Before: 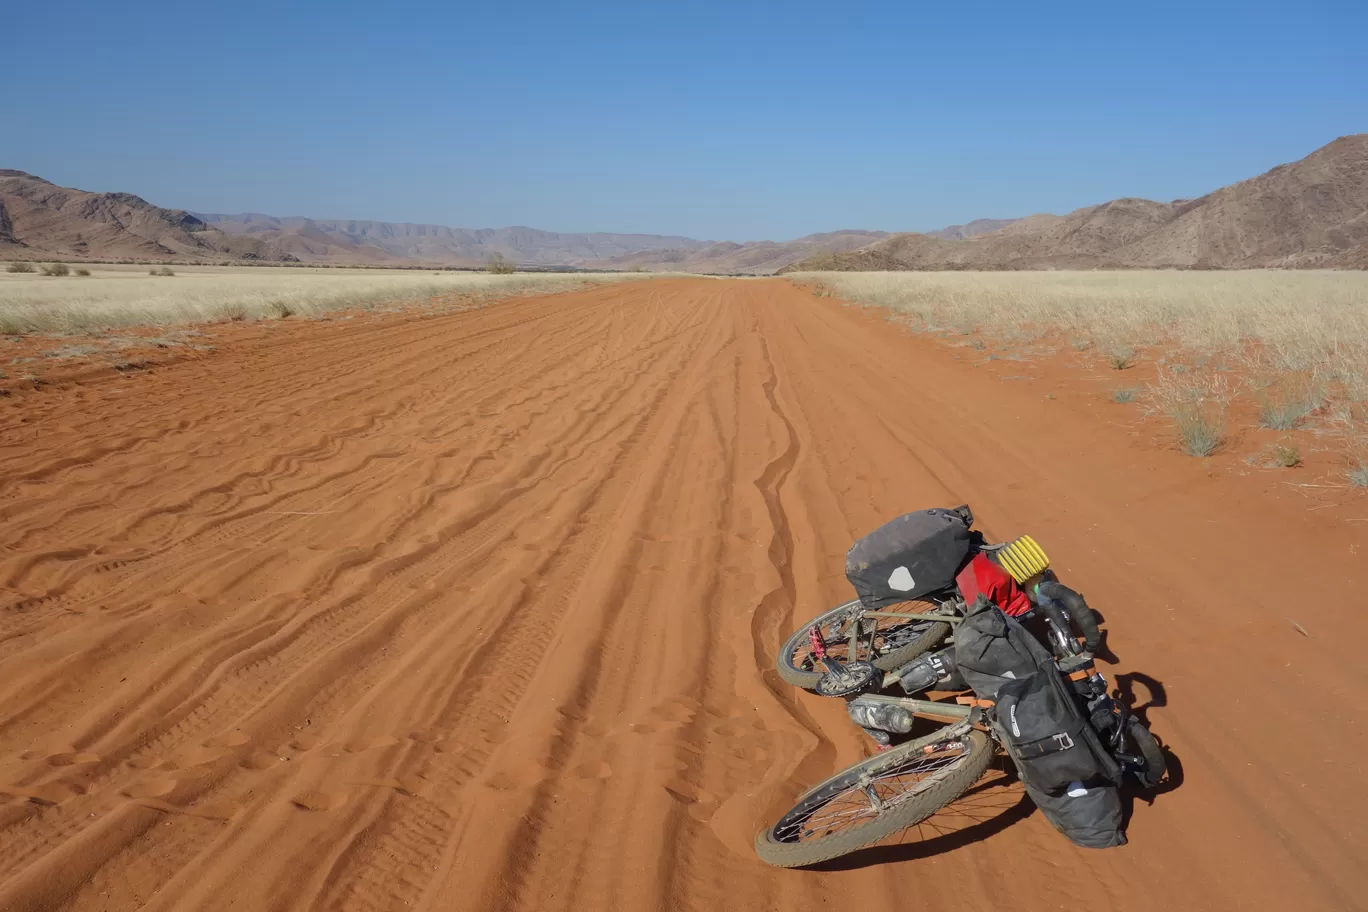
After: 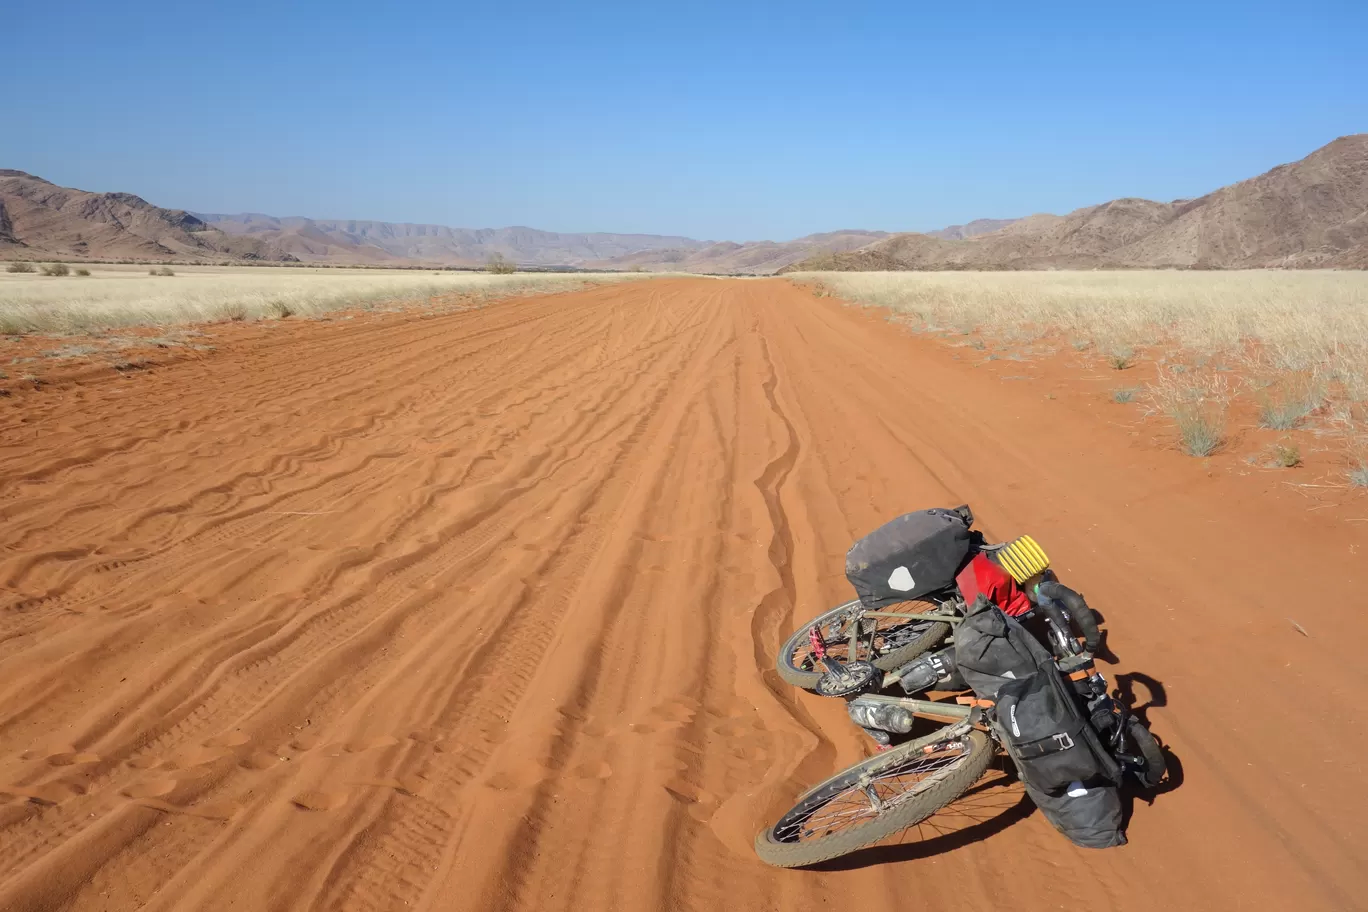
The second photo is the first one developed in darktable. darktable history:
tone equalizer: -8 EV -0.387 EV, -7 EV -0.411 EV, -6 EV -0.329 EV, -5 EV -0.225 EV, -3 EV 0.189 EV, -2 EV 0.356 EV, -1 EV 0.394 EV, +0 EV 0.446 EV
